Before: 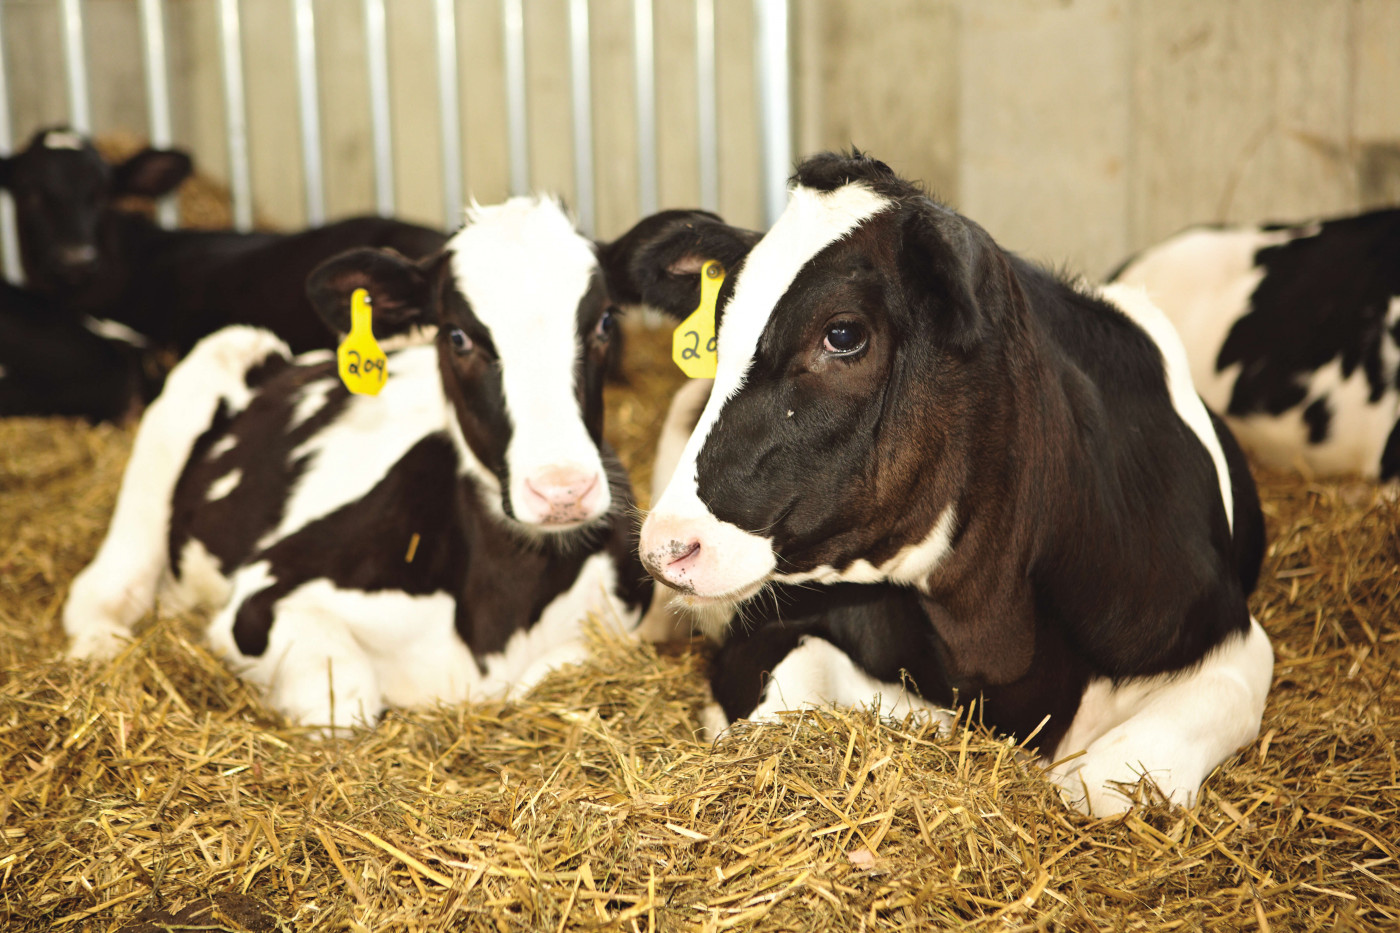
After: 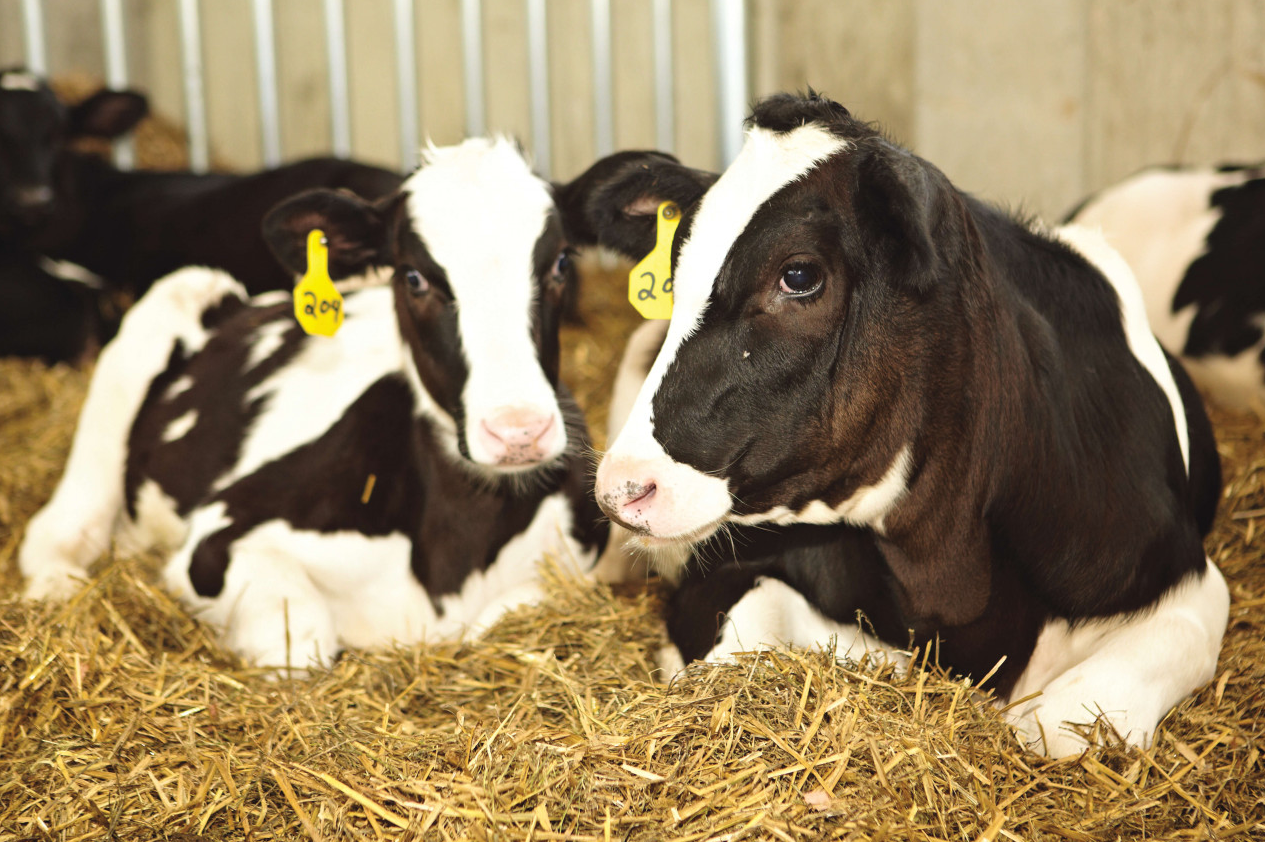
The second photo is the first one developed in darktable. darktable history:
crop: left 3.178%, top 6.411%, right 6.402%, bottom 3.263%
